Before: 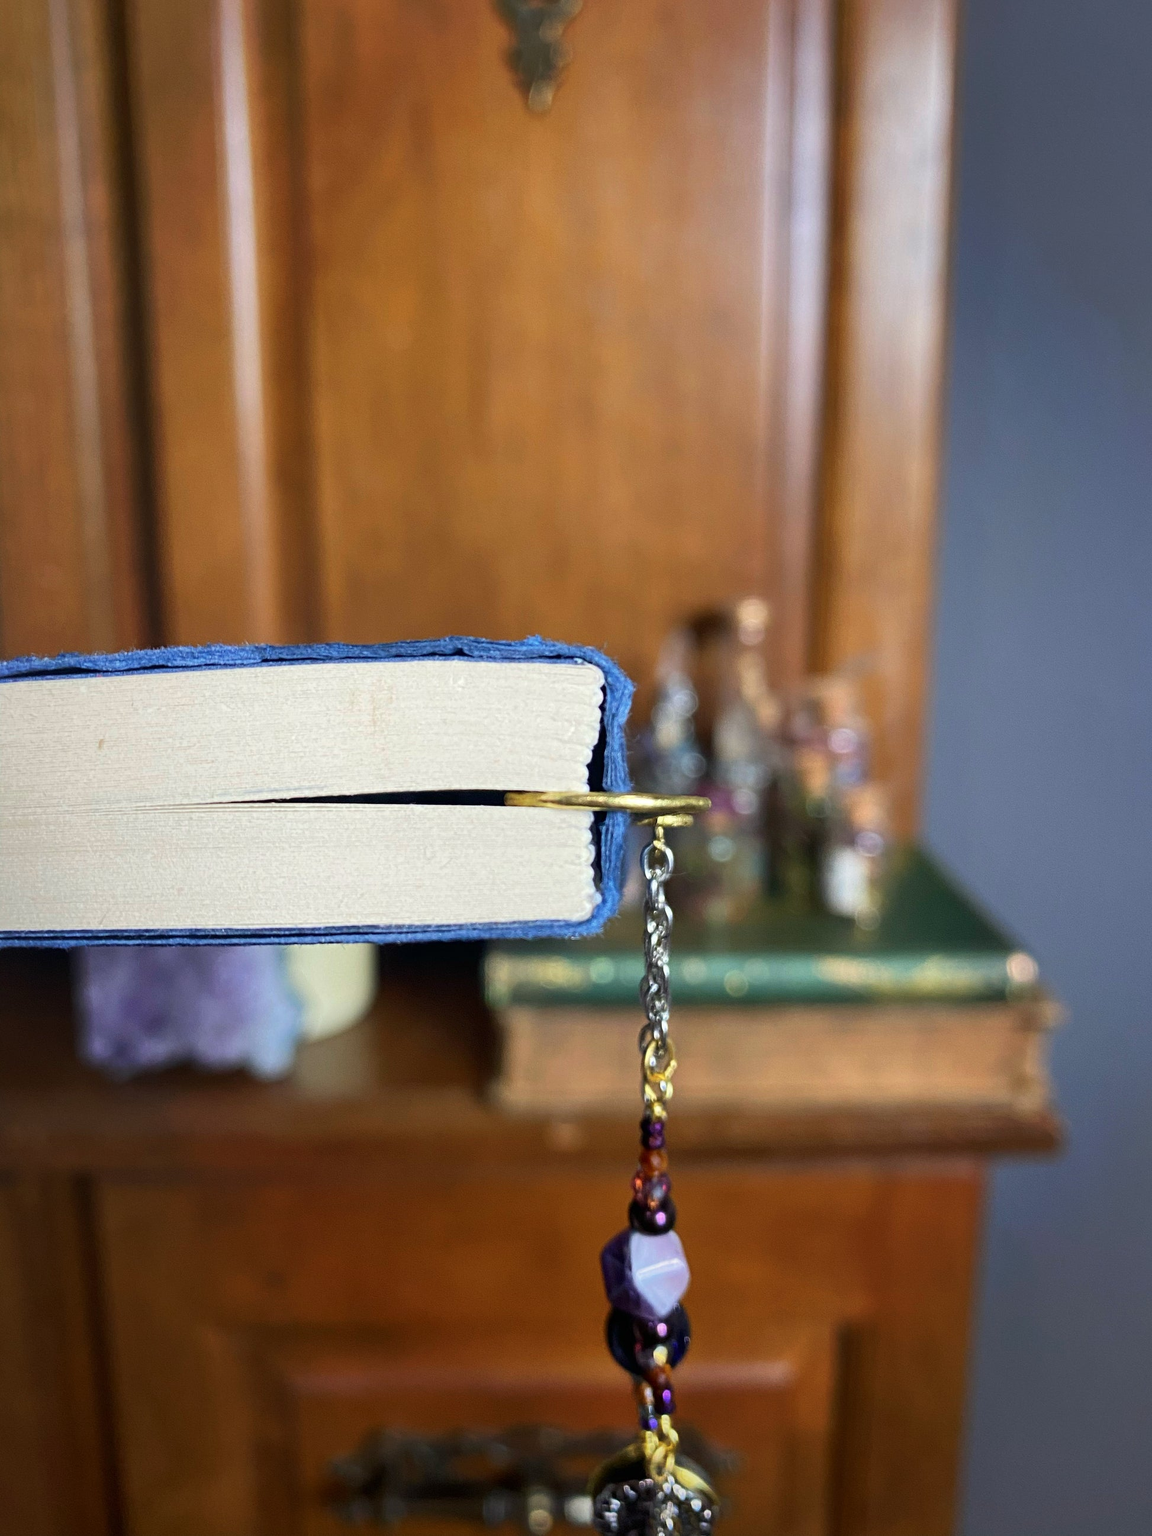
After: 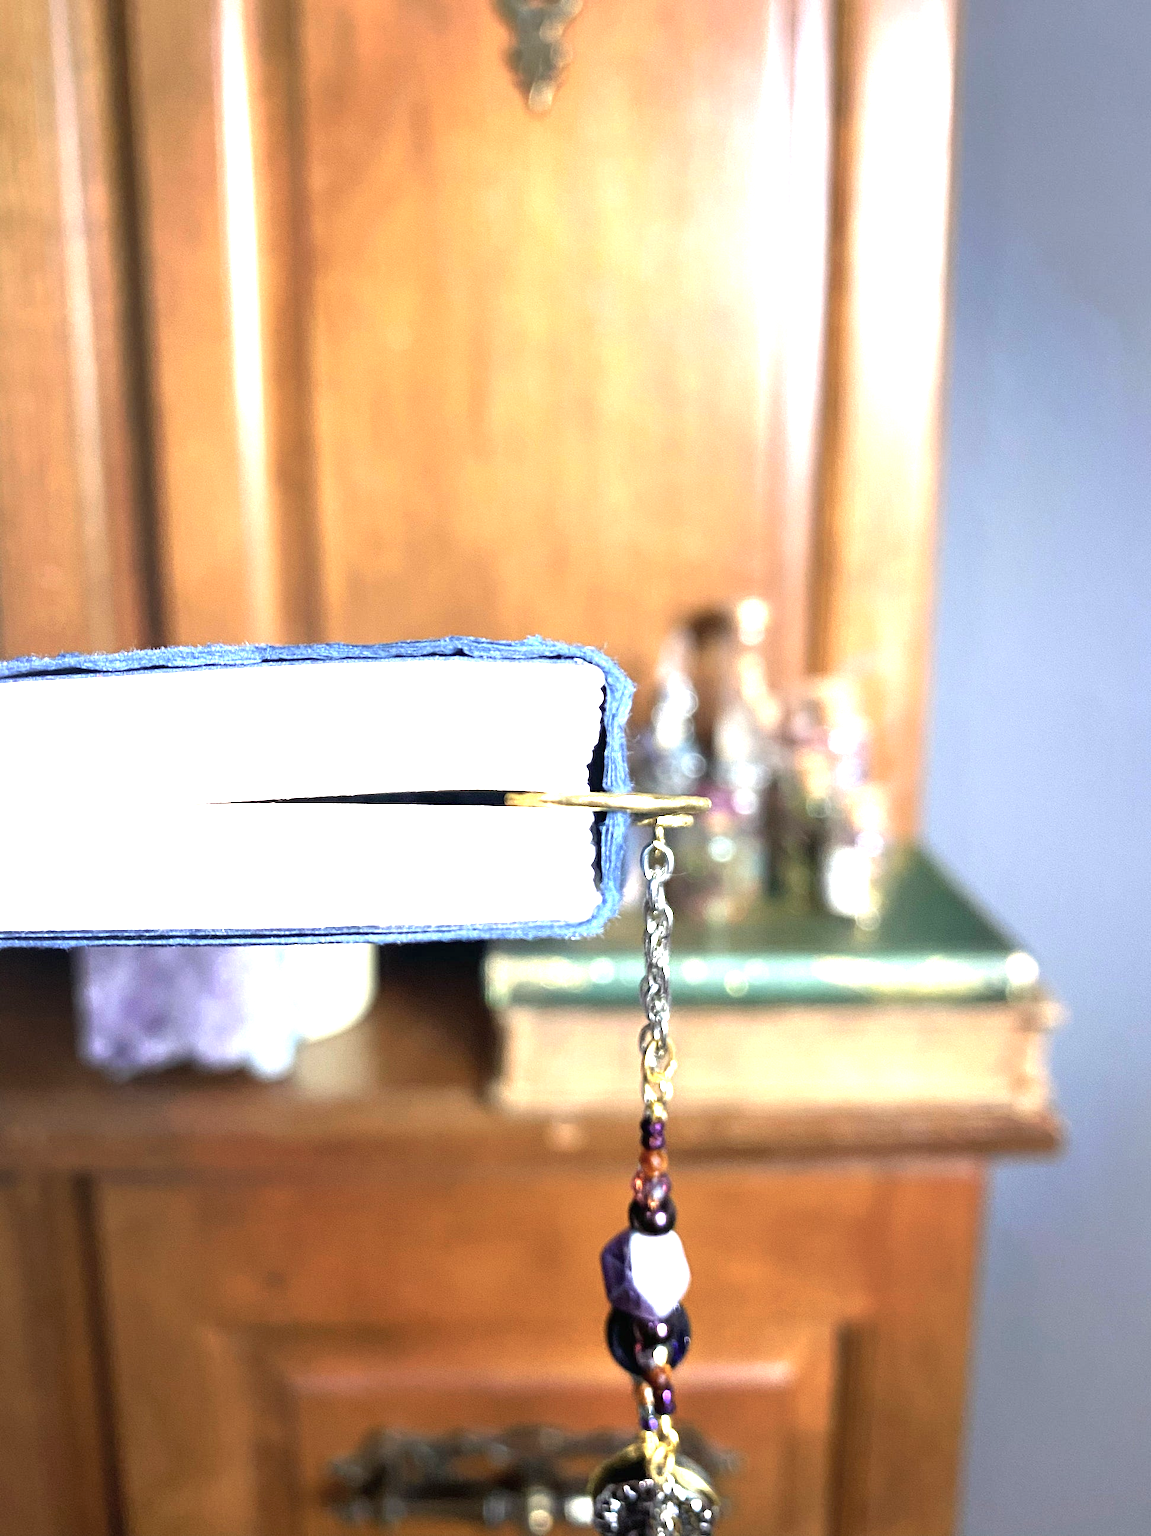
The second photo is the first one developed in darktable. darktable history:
color correction: highlights b* 0.019, saturation 0.787
exposure: black level correction 0, exposure 1.504 EV, compensate highlight preservation false
tone equalizer: -8 EV -0.415 EV, -7 EV -0.415 EV, -6 EV -0.304 EV, -5 EV -0.256 EV, -3 EV 0.244 EV, -2 EV 0.361 EV, -1 EV 0.371 EV, +0 EV 0.409 EV
